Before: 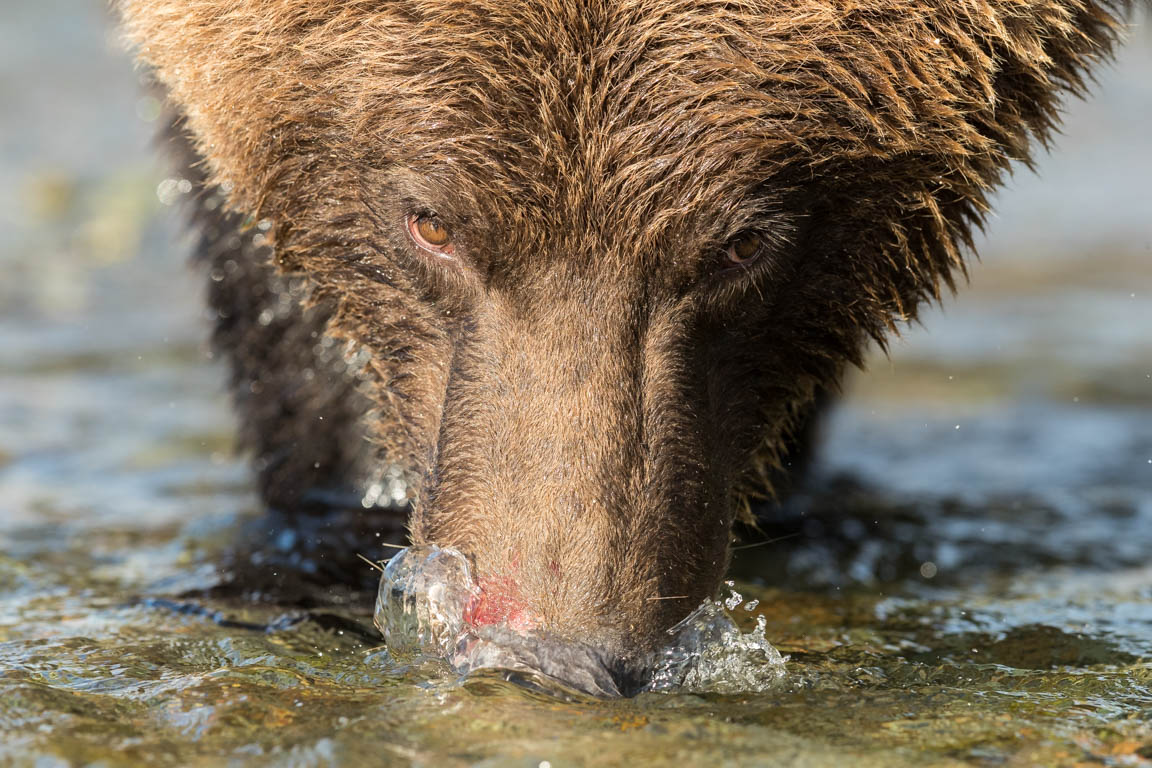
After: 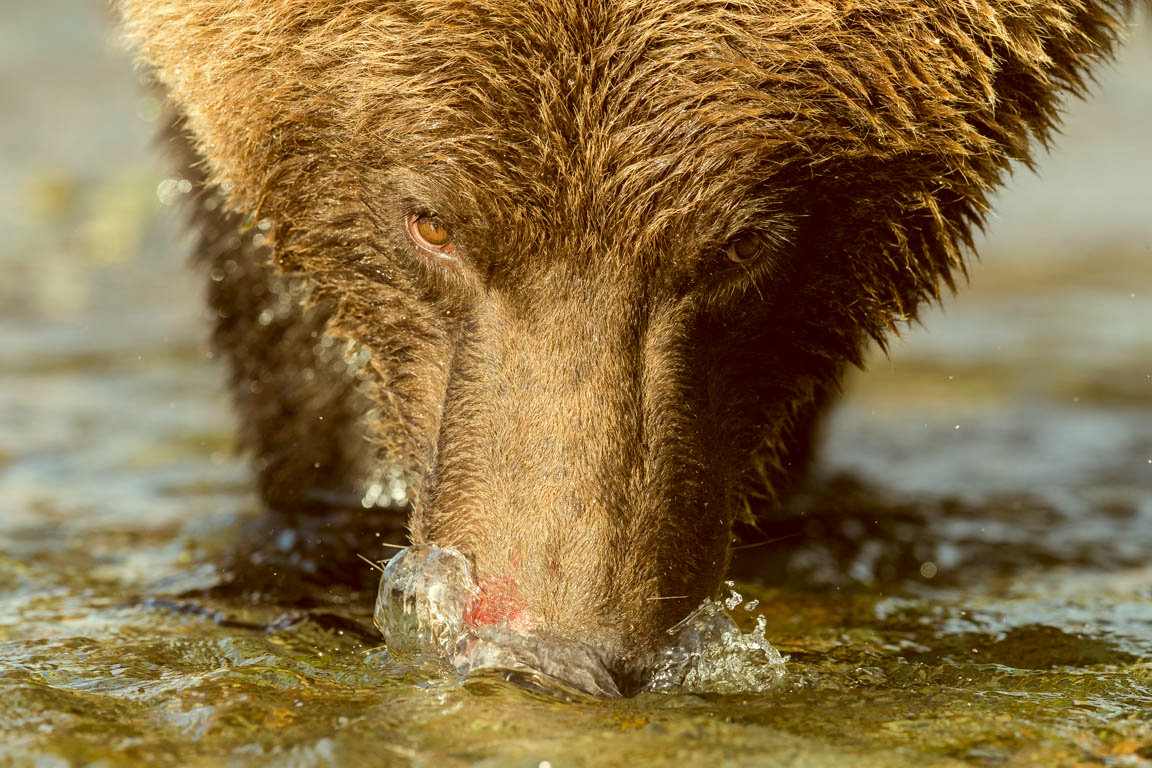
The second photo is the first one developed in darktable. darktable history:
color correction: highlights a* -5.27, highlights b* 9.8, shadows a* 9.58, shadows b* 24.61
tone equalizer: on, module defaults
